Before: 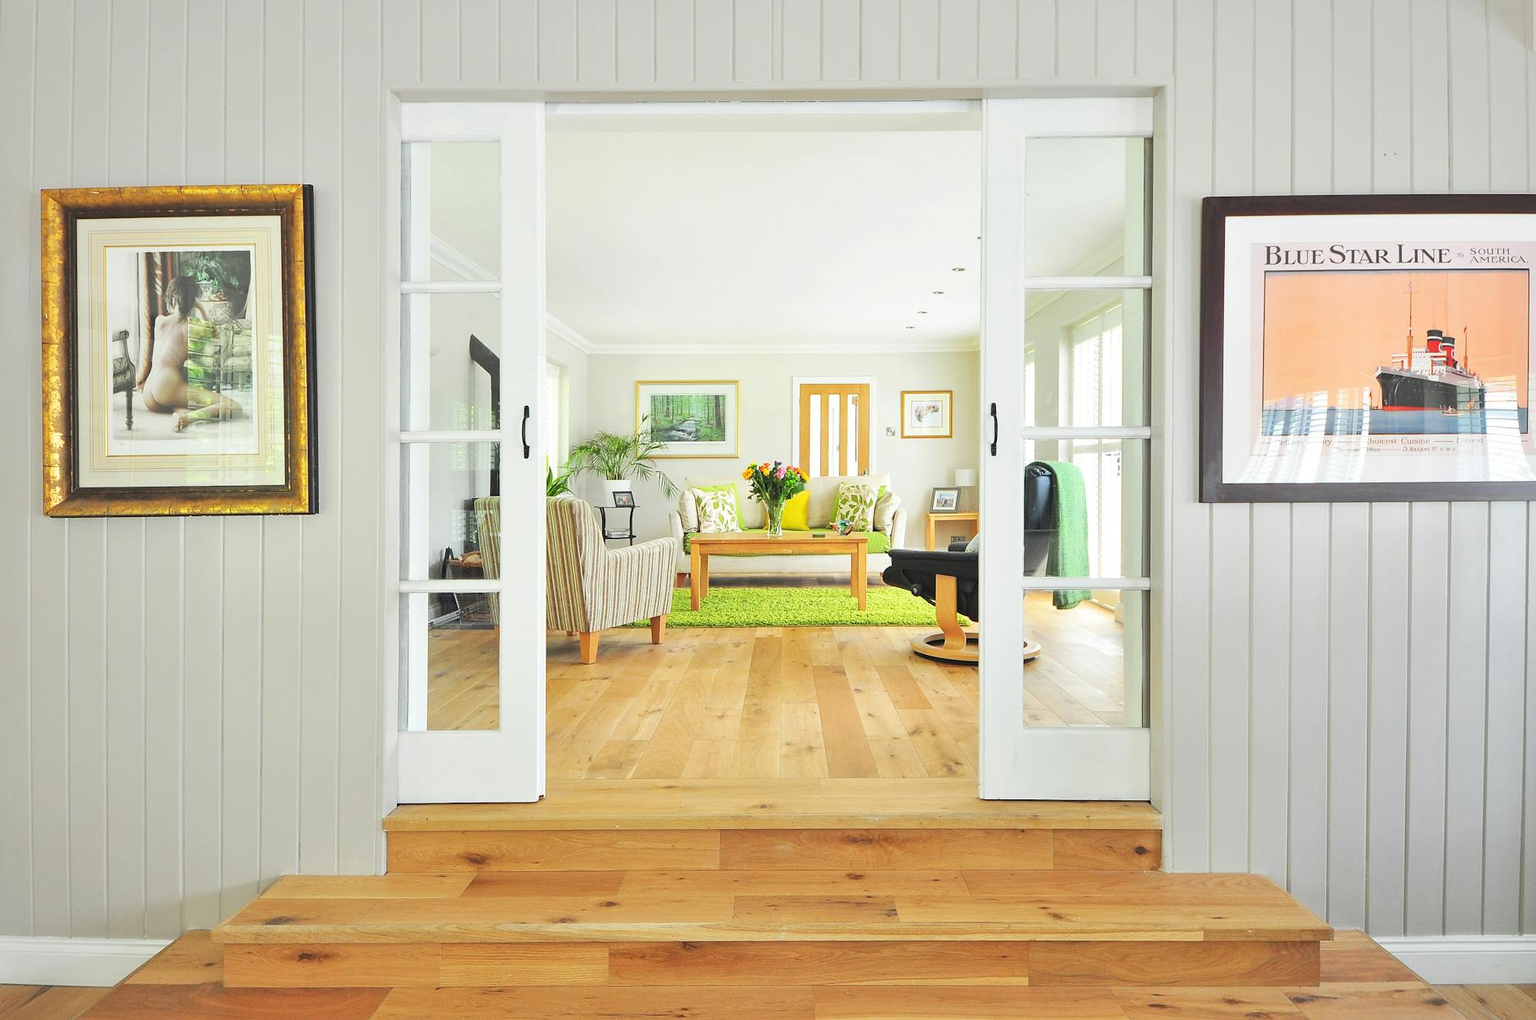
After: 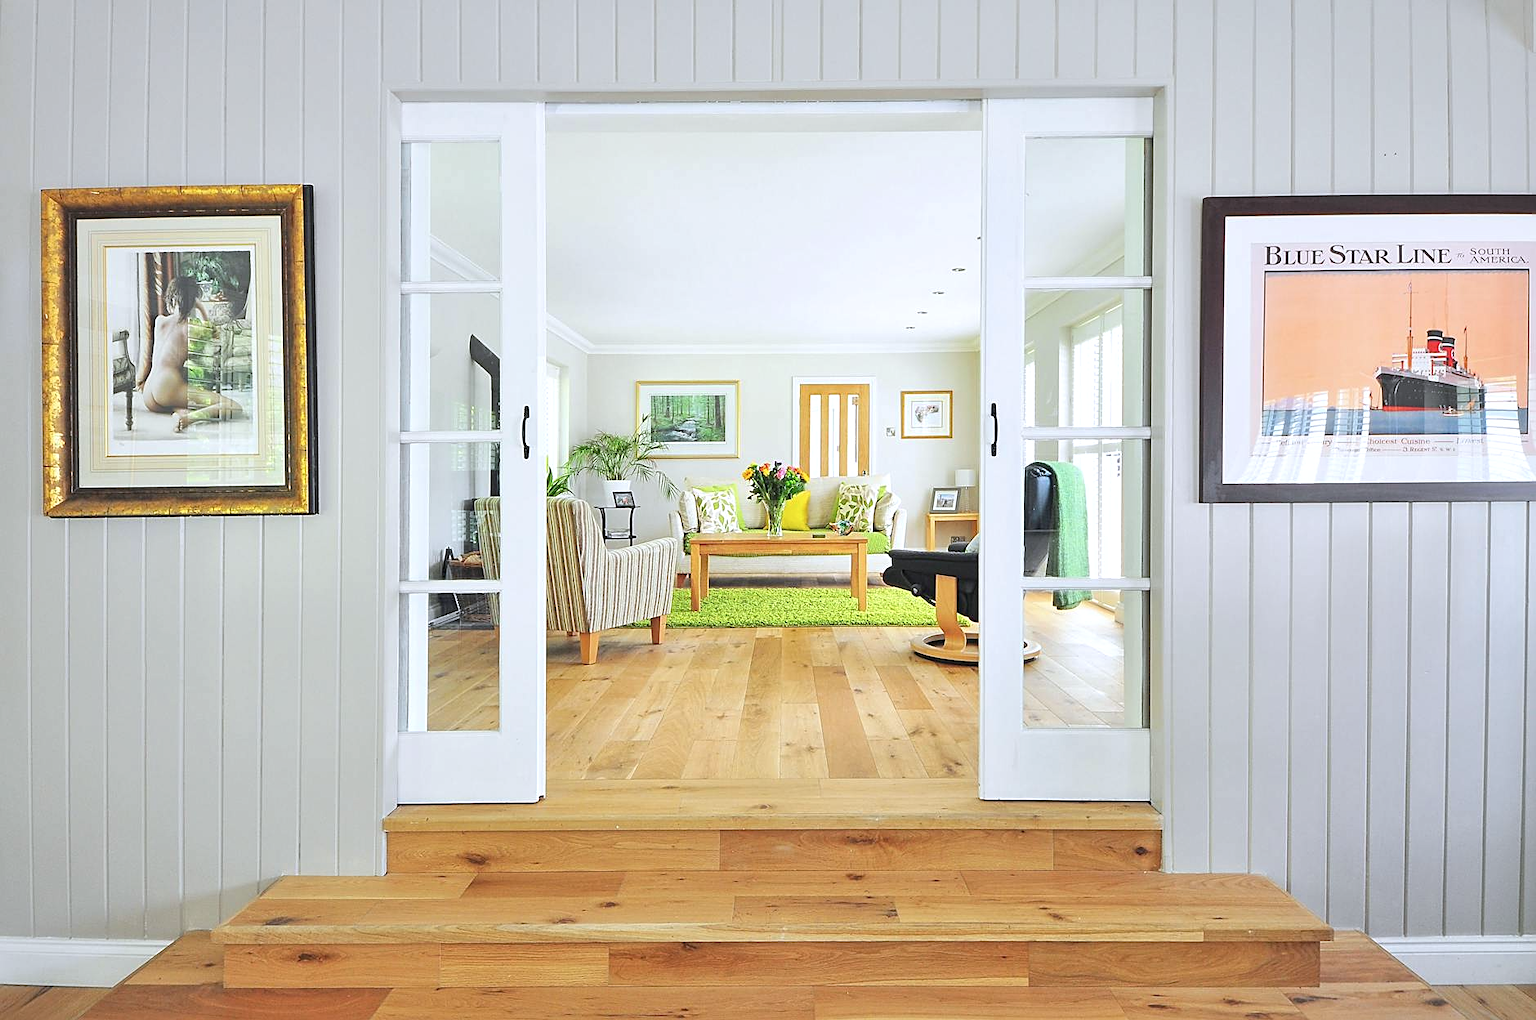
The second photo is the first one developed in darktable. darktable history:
sharpen: on, module defaults
color calibration: illuminant as shot in camera, x 0.358, y 0.373, temperature 4628.91 K
local contrast: highlights 100%, shadows 100%, detail 120%, midtone range 0.2
